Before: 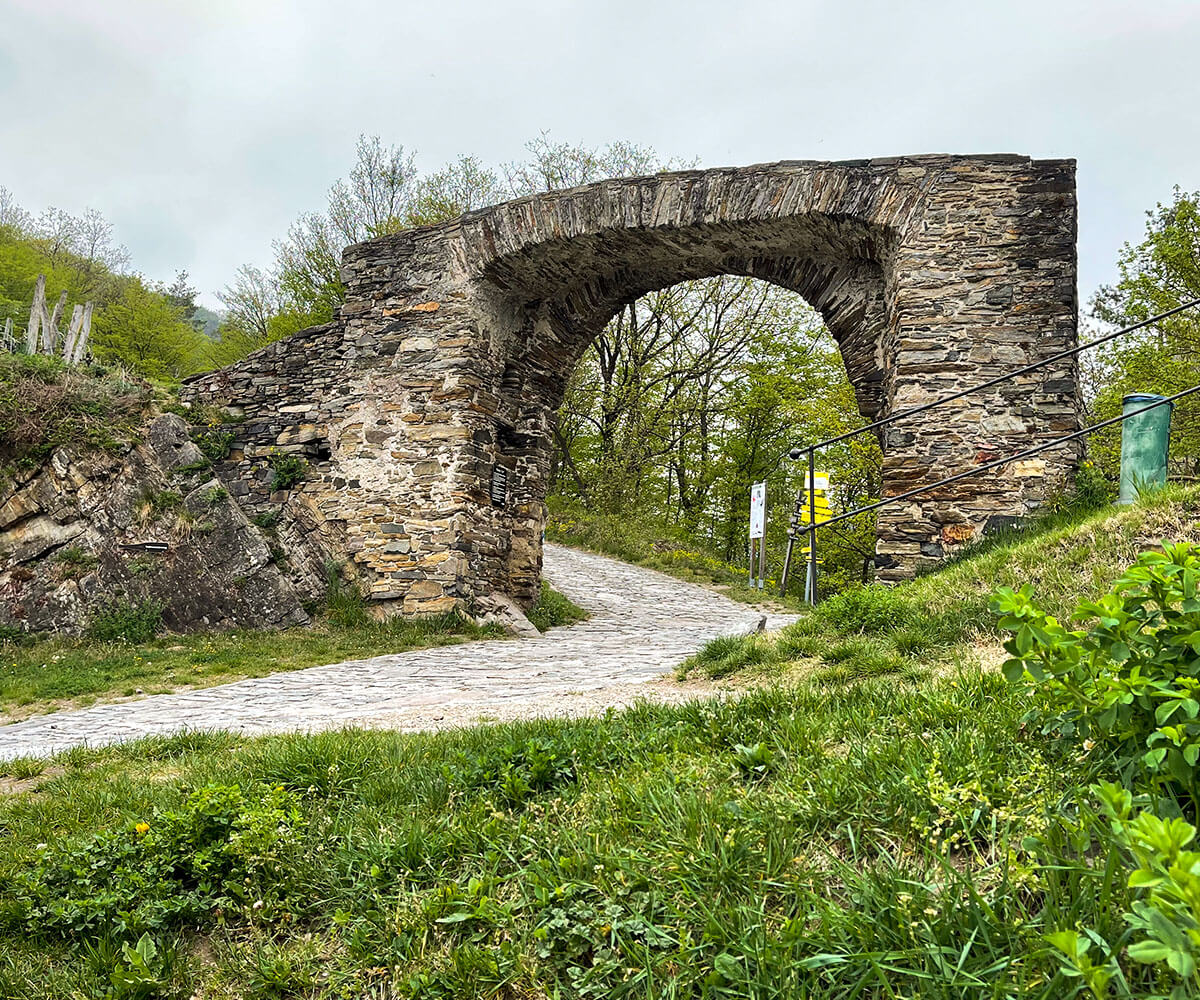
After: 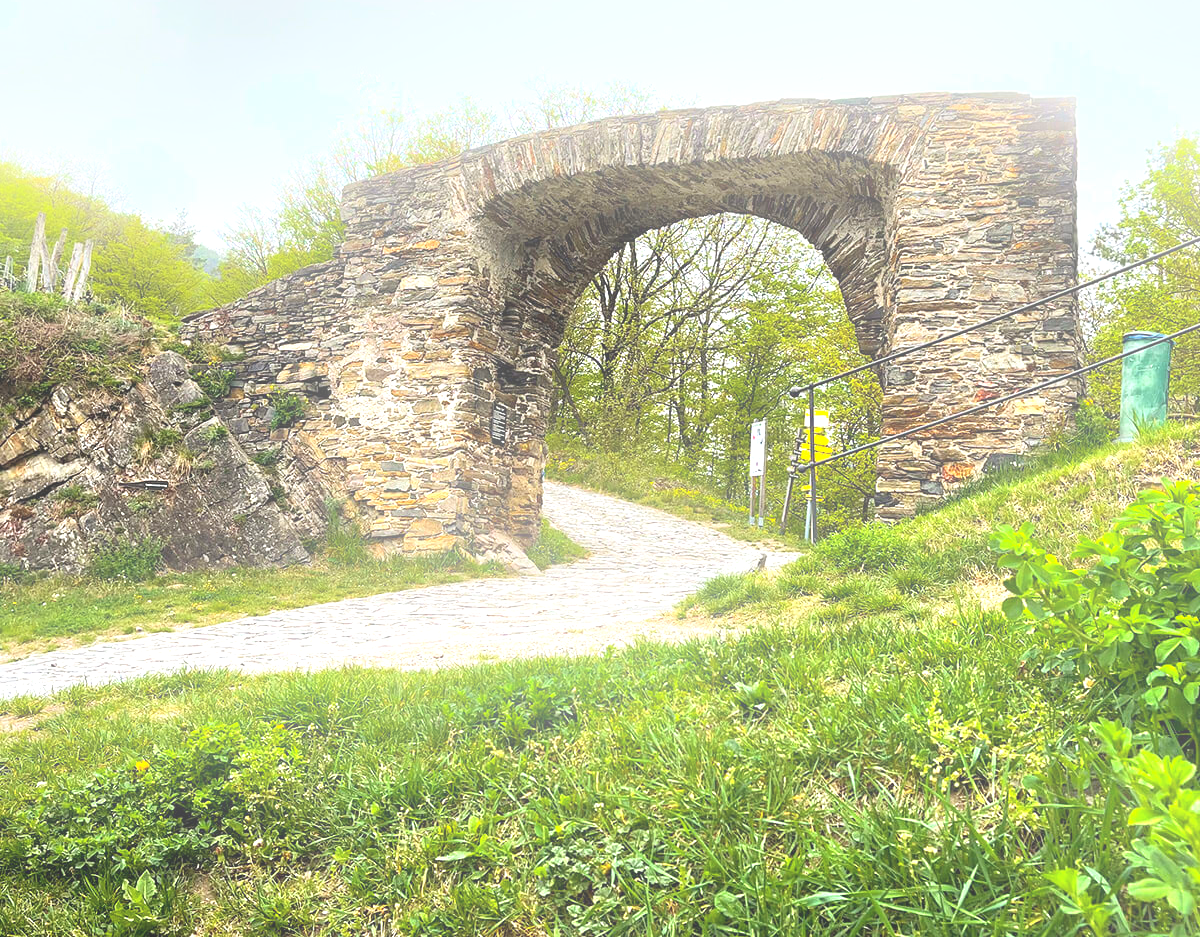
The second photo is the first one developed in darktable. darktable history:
exposure: black level correction -0.002, exposure 0.708 EV, compensate exposure bias true, compensate highlight preservation false
bloom: on, module defaults
crop and rotate: top 6.25%
